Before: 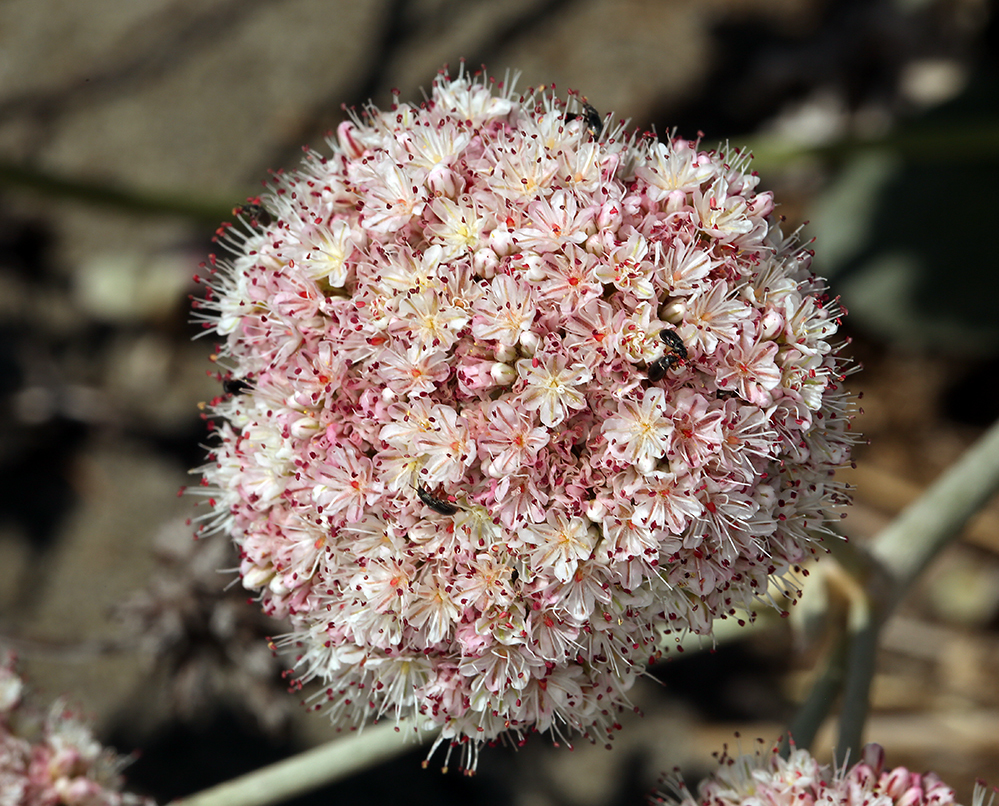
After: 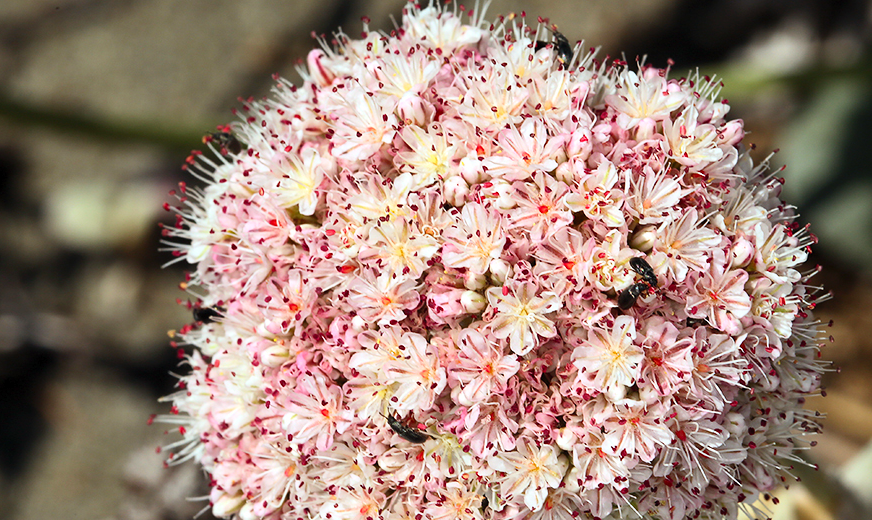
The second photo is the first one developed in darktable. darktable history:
contrast brightness saturation: contrast 0.2, brightness 0.16, saturation 0.22
crop: left 3.015%, top 8.969%, right 9.647%, bottom 26.457%
